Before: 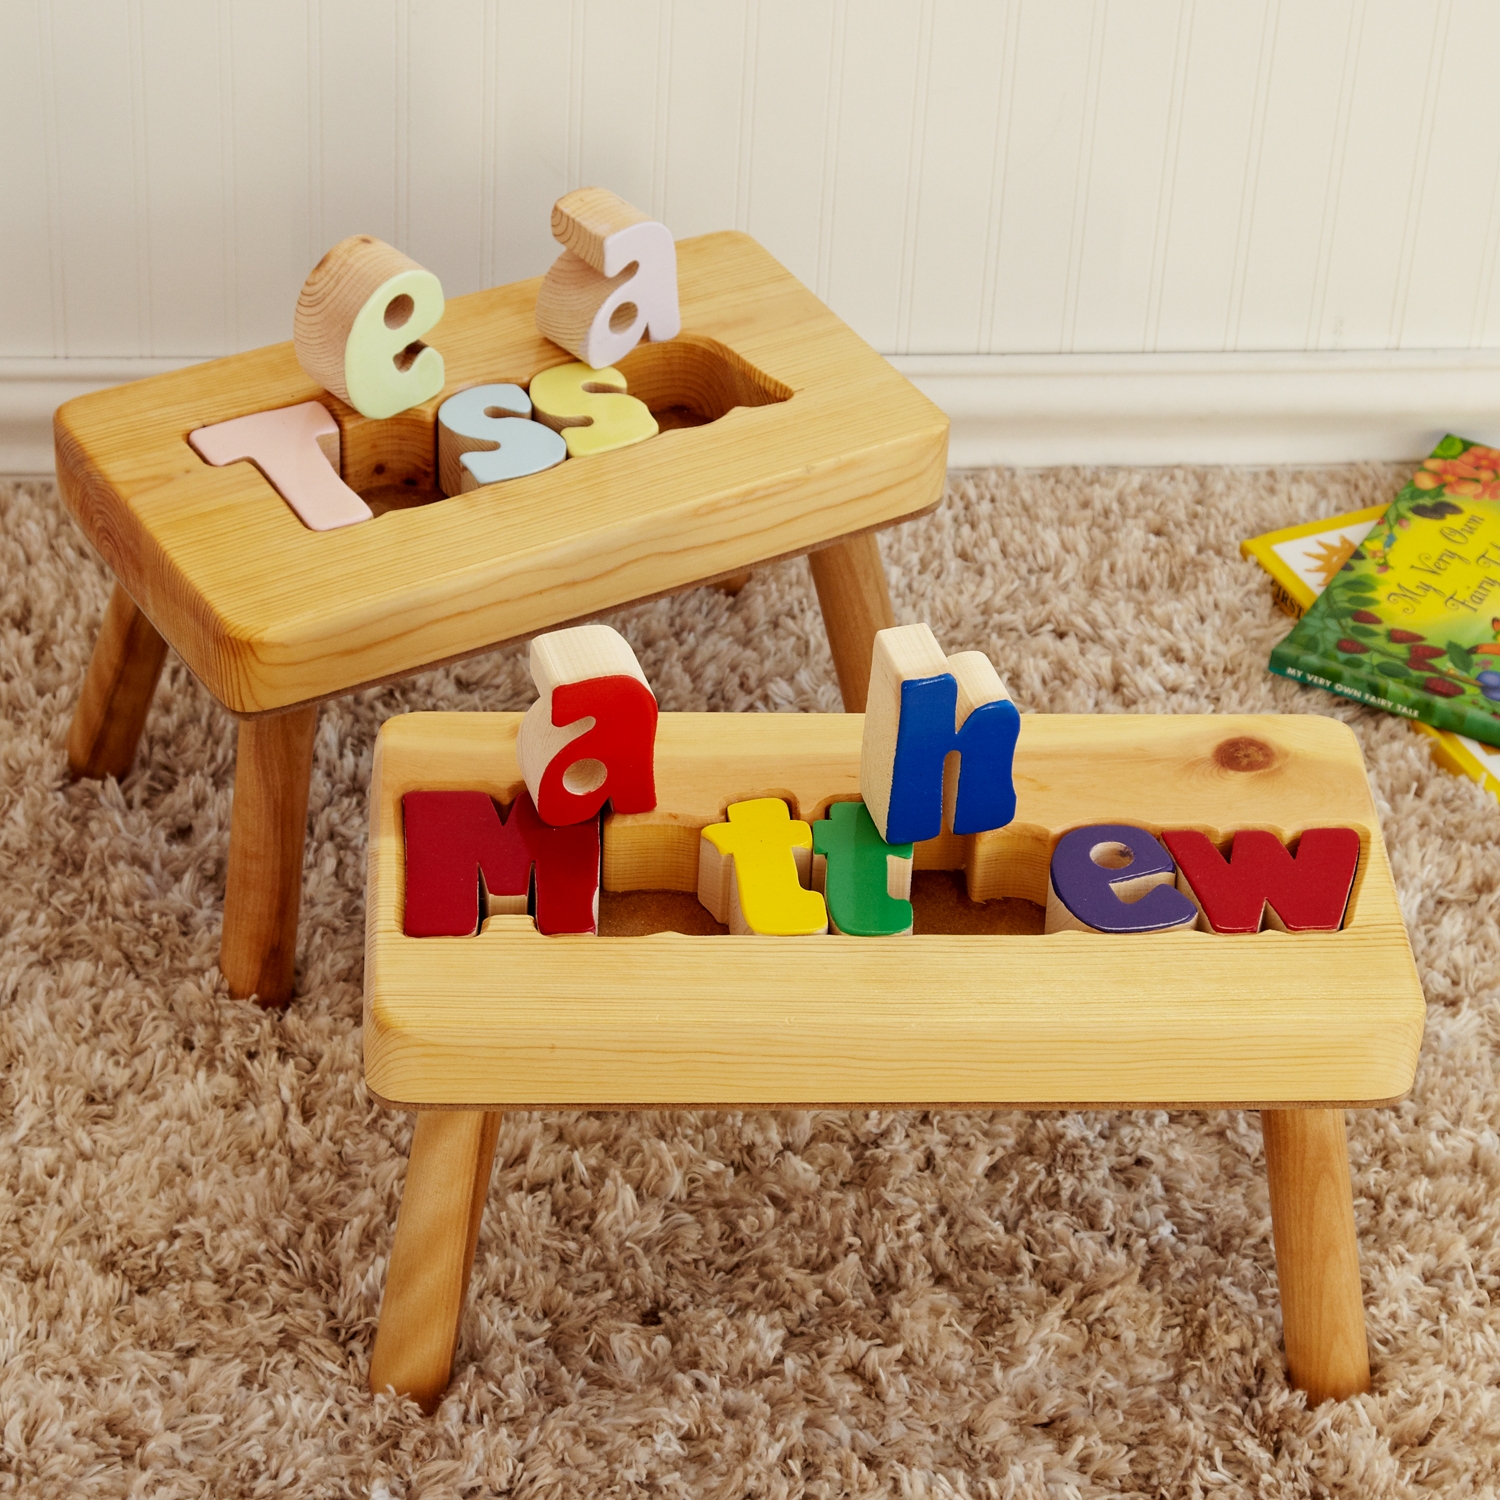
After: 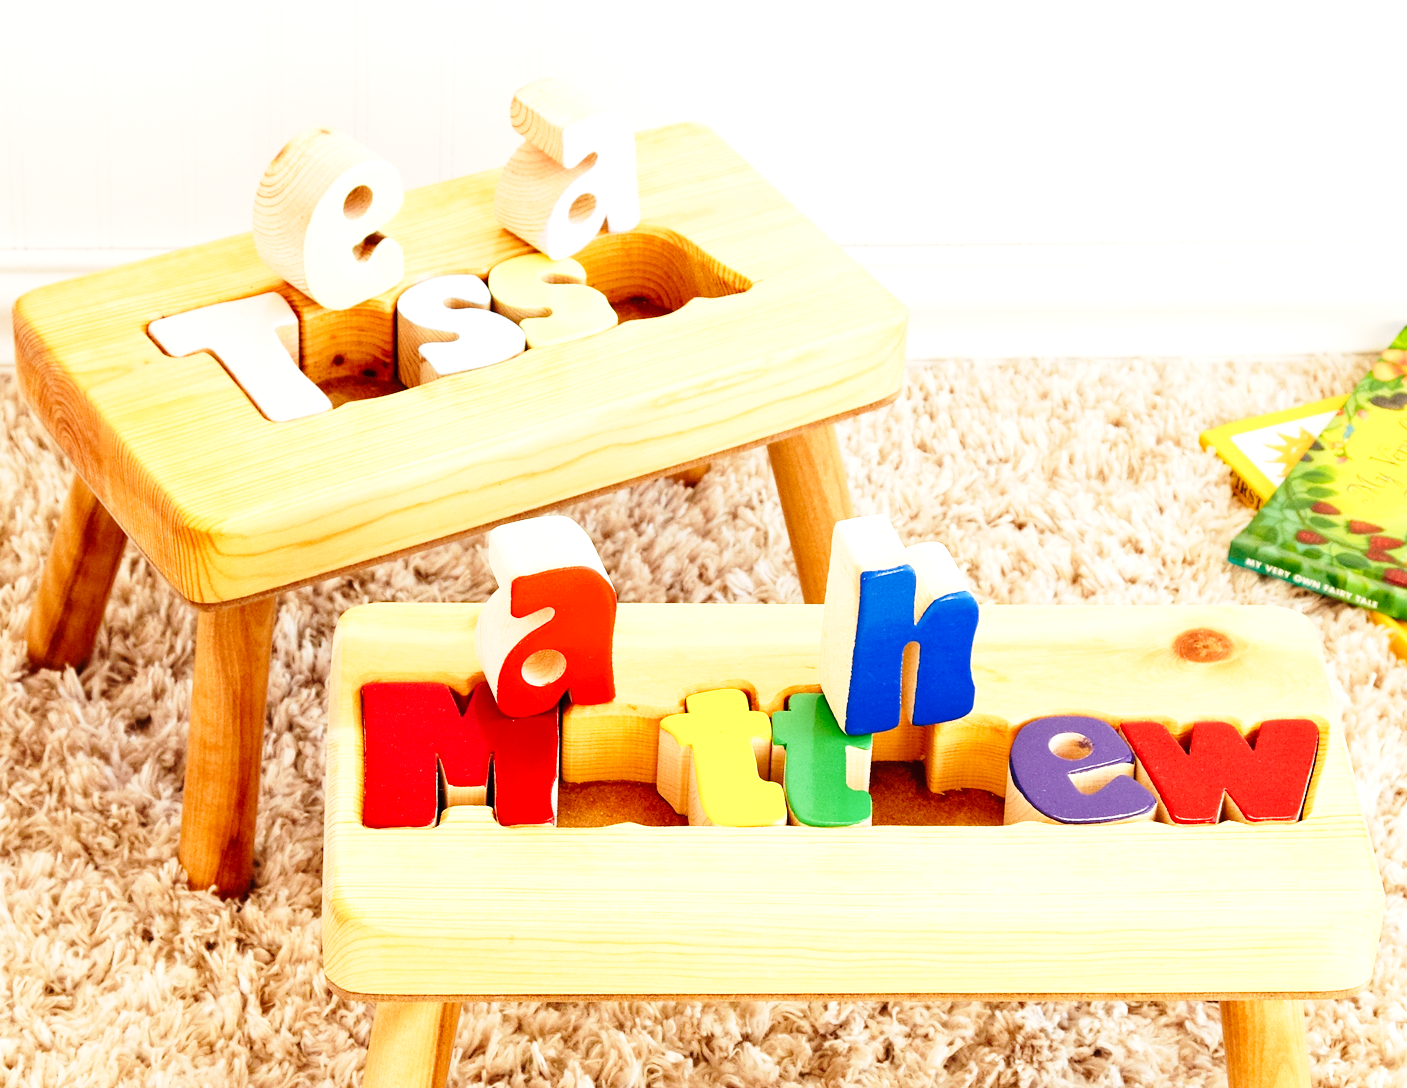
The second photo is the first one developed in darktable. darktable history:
base curve: curves: ch0 [(0, 0) (0.028, 0.03) (0.121, 0.232) (0.46, 0.748) (0.859, 0.968) (1, 1)], preserve colors none
exposure: black level correction 0, exposure 0.95 EV, compensate exposure bias true, compensate highlight preservation false
crop: left 2.737%, top 7.287%, right 3.421%, bottom 20.179%
